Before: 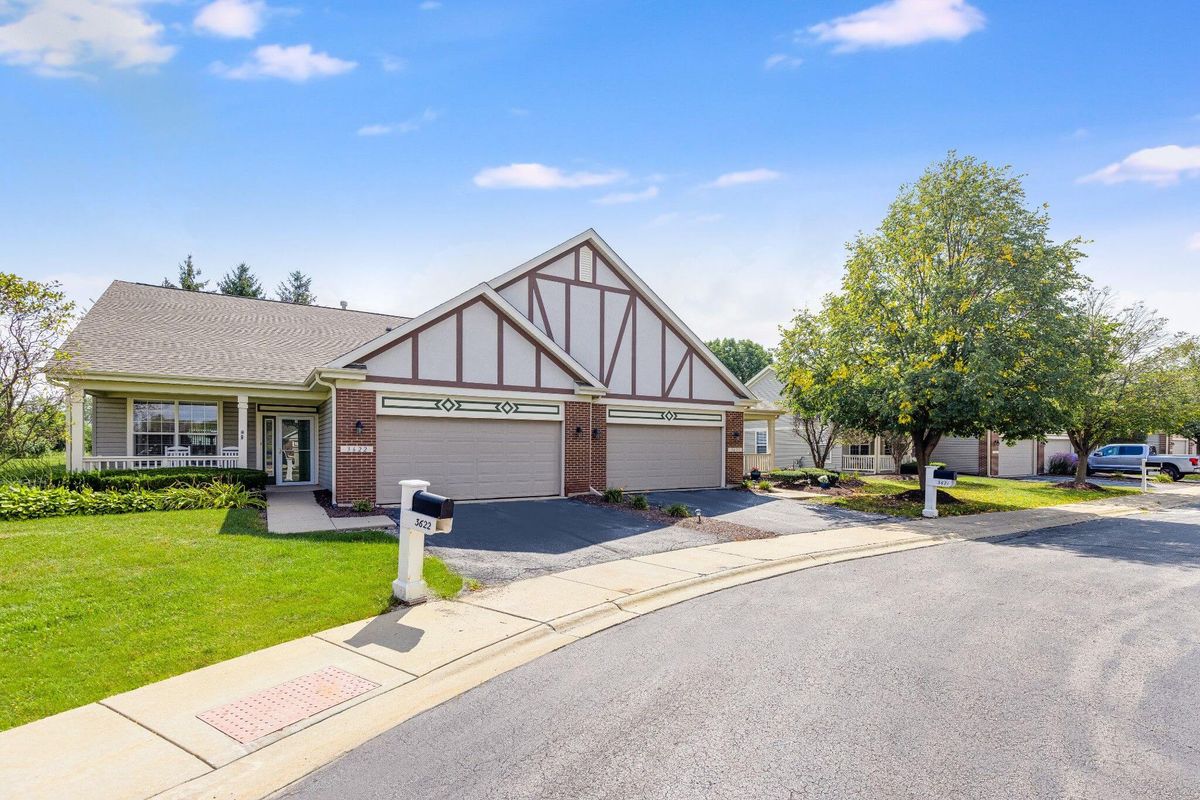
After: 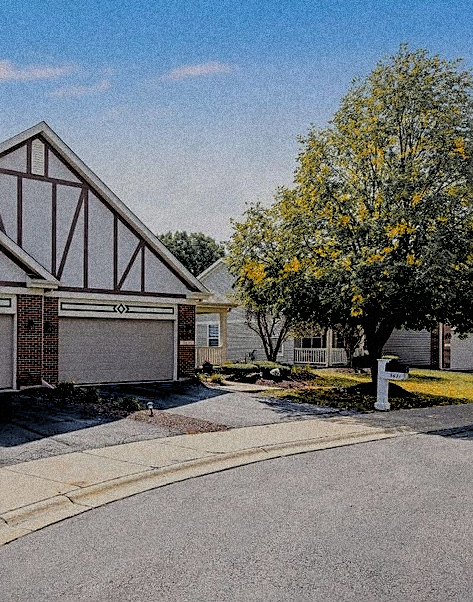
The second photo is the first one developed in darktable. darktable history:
crop: left 45.721%, top 13.393%, right 14.118%, bottom 10.01%
rgb levels: levels [[0.029, 0.461, 0.922], [0, 0.5, 1], [0, 0.5, 1]]
color zones: curves: ch1 [(0.263, 0.53) (0.376, 0.287) (0.487, 0.512) (0.748, 0.547) (1, 0.513)]; ch2 [(0.262, 0.45) (0.751, 0.477)], mix 31.98%
exposure: exposure -1 EV, compensate highlight preservation false
grain: coarseness 14.49 ISO, strength 48.04%, mid-tones bias 35%
sharpen: on, module defaults
